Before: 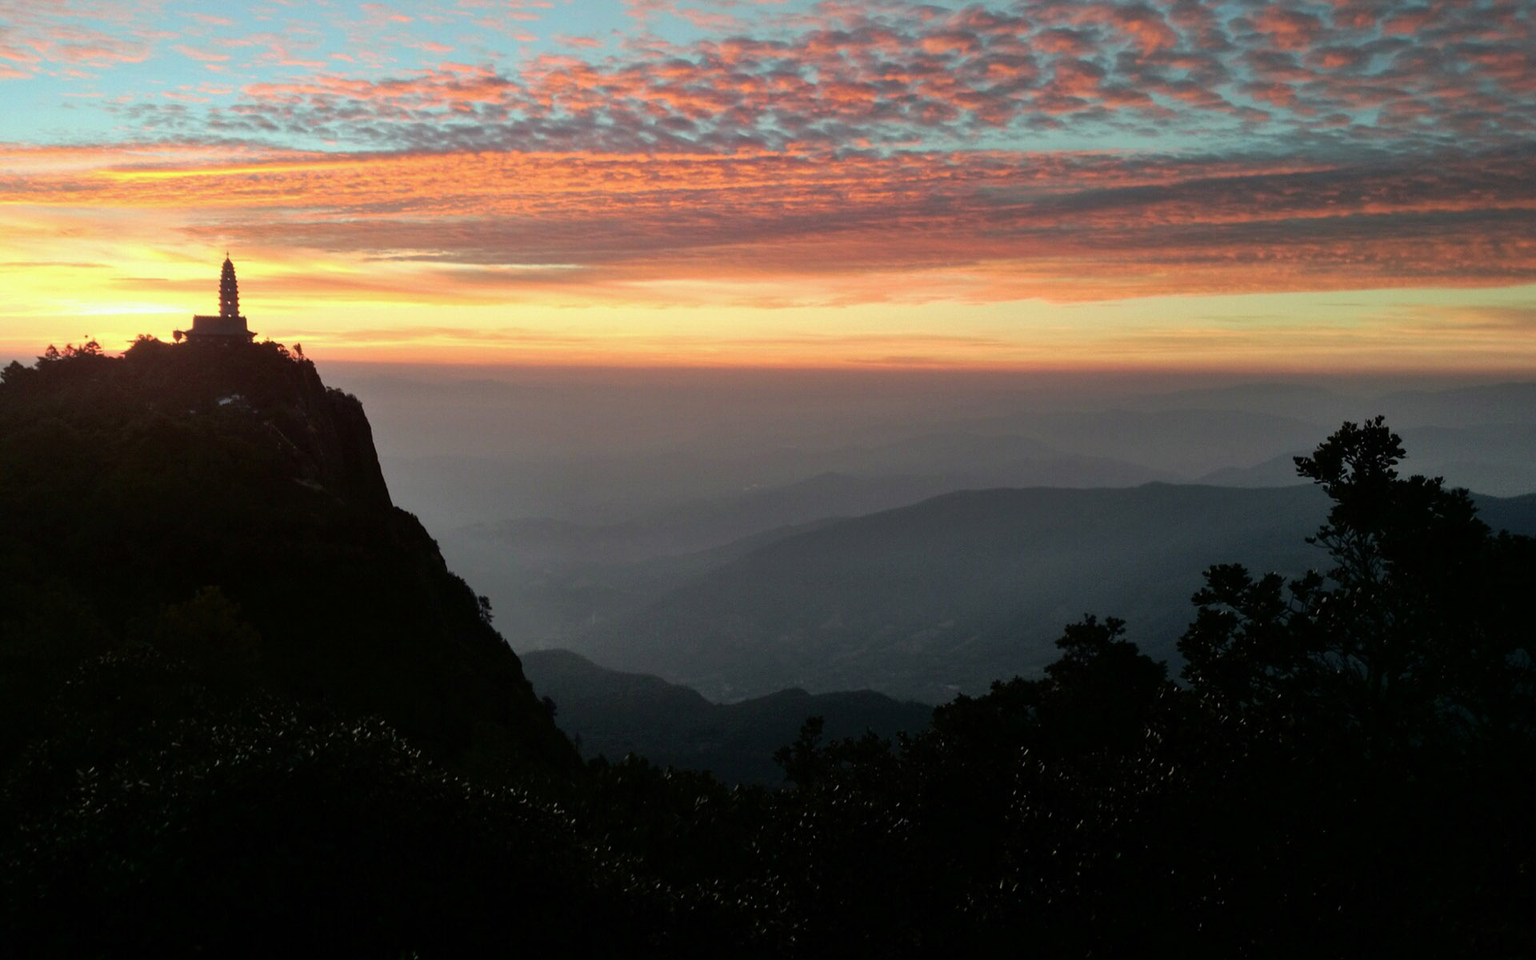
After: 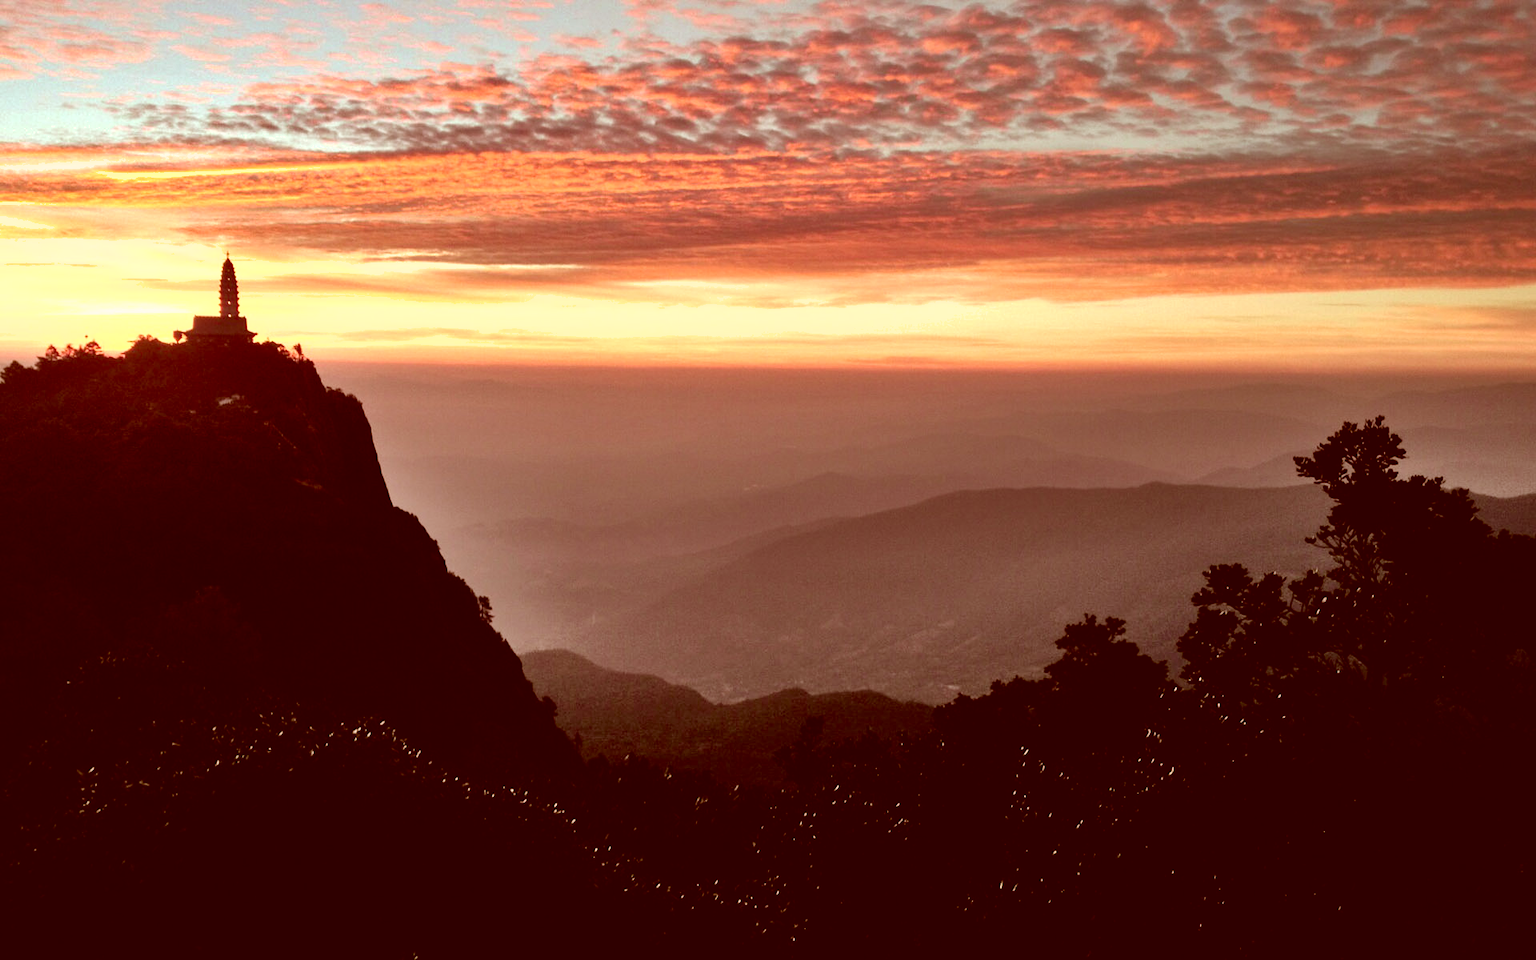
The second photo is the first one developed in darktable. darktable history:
shadows and highlights: shadows 59.31, soften with gaussian
color correction: highlights a* 9.06, highlights b* 8.95, shadows a* 39.98, shadows b* 39.84, saturation 0.807
tone equalizer: -8 EV -0.441 EV, -7 EV -0.408 EV, -6 EV -0.344 EV, -5 EV -0.202 EV, -3 EV 0.215 EV, -2 EV 0.315 EV, -1 EV 0.399 EV, +0 EV 0.418 EV, smoothing diameter 24.96%, edges refinement/feathering 11.27, preserve details guided filter
exposure: black level correction 0.001, exposure 0.144 EV, compensate highlight preservation false
